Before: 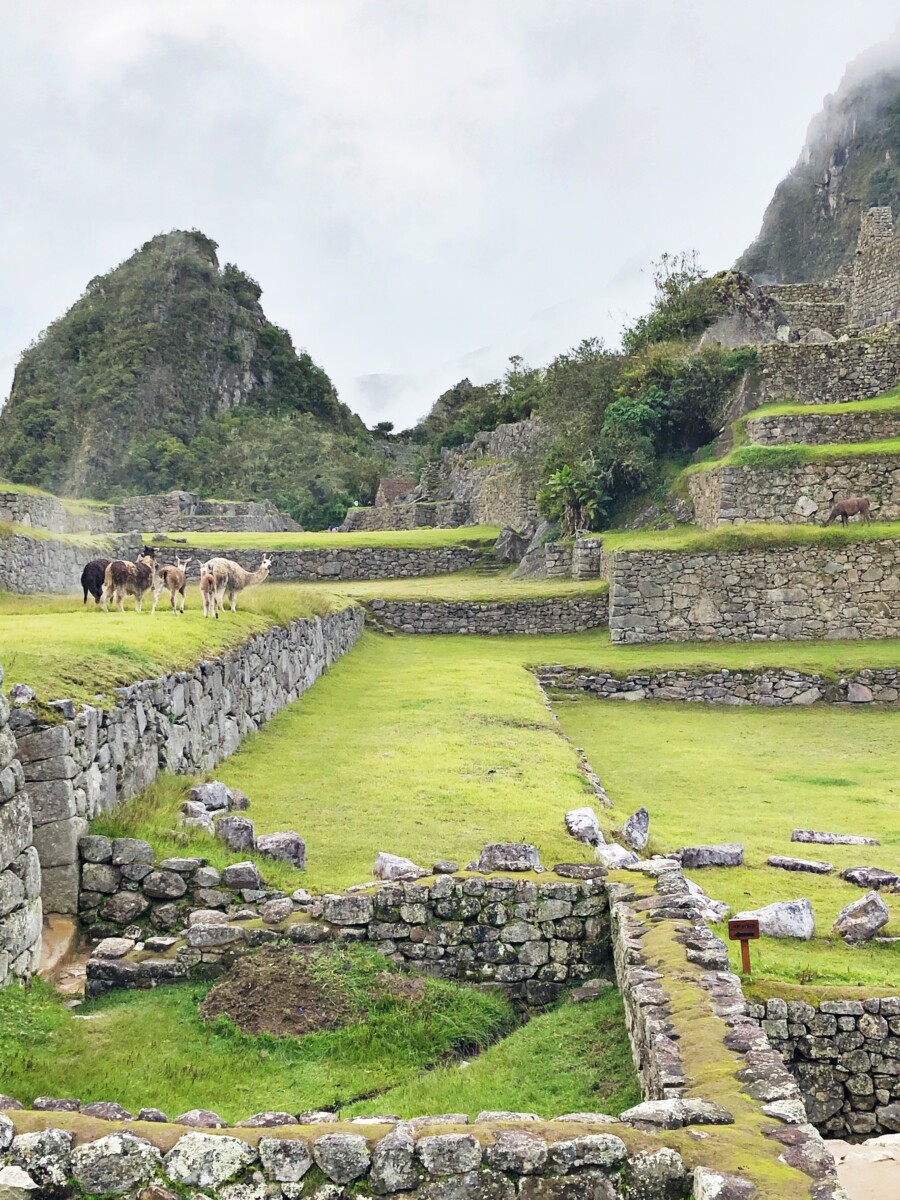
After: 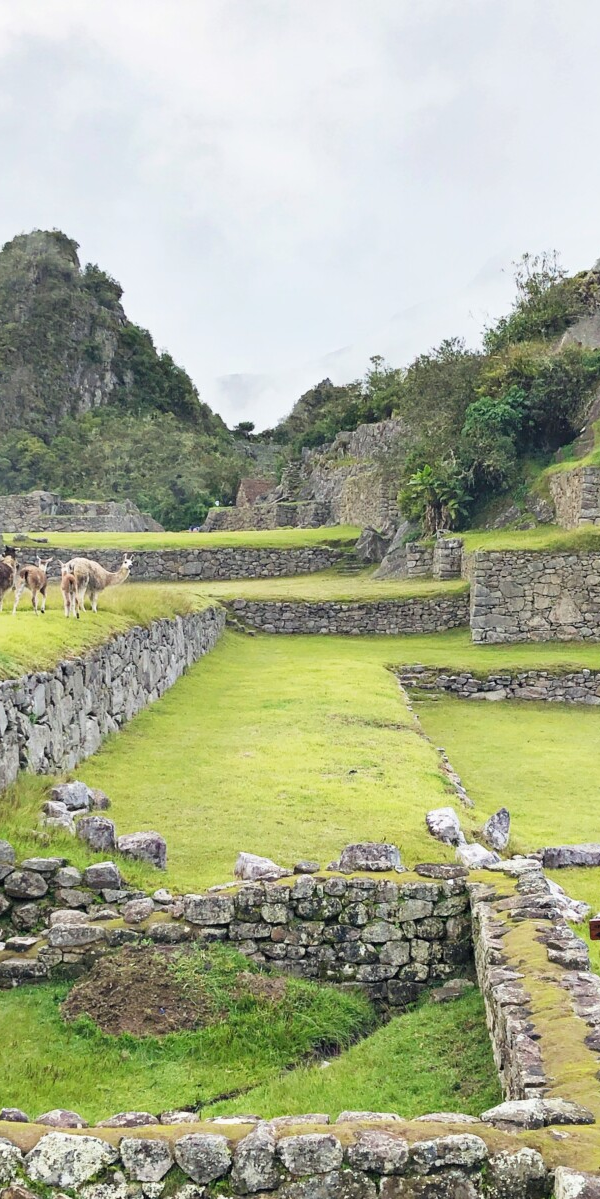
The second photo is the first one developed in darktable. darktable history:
contrast equalizer: y [[0.5, 0.5, 0.472, 0.5, 0.5, 0.5], [0.5 ×6], [0.5 ×6], [0 ×6], [0 ×6]]
levels: levels [0.018, 0.493, 1]
crop and rotate: left 15.546%, right 17.787%
